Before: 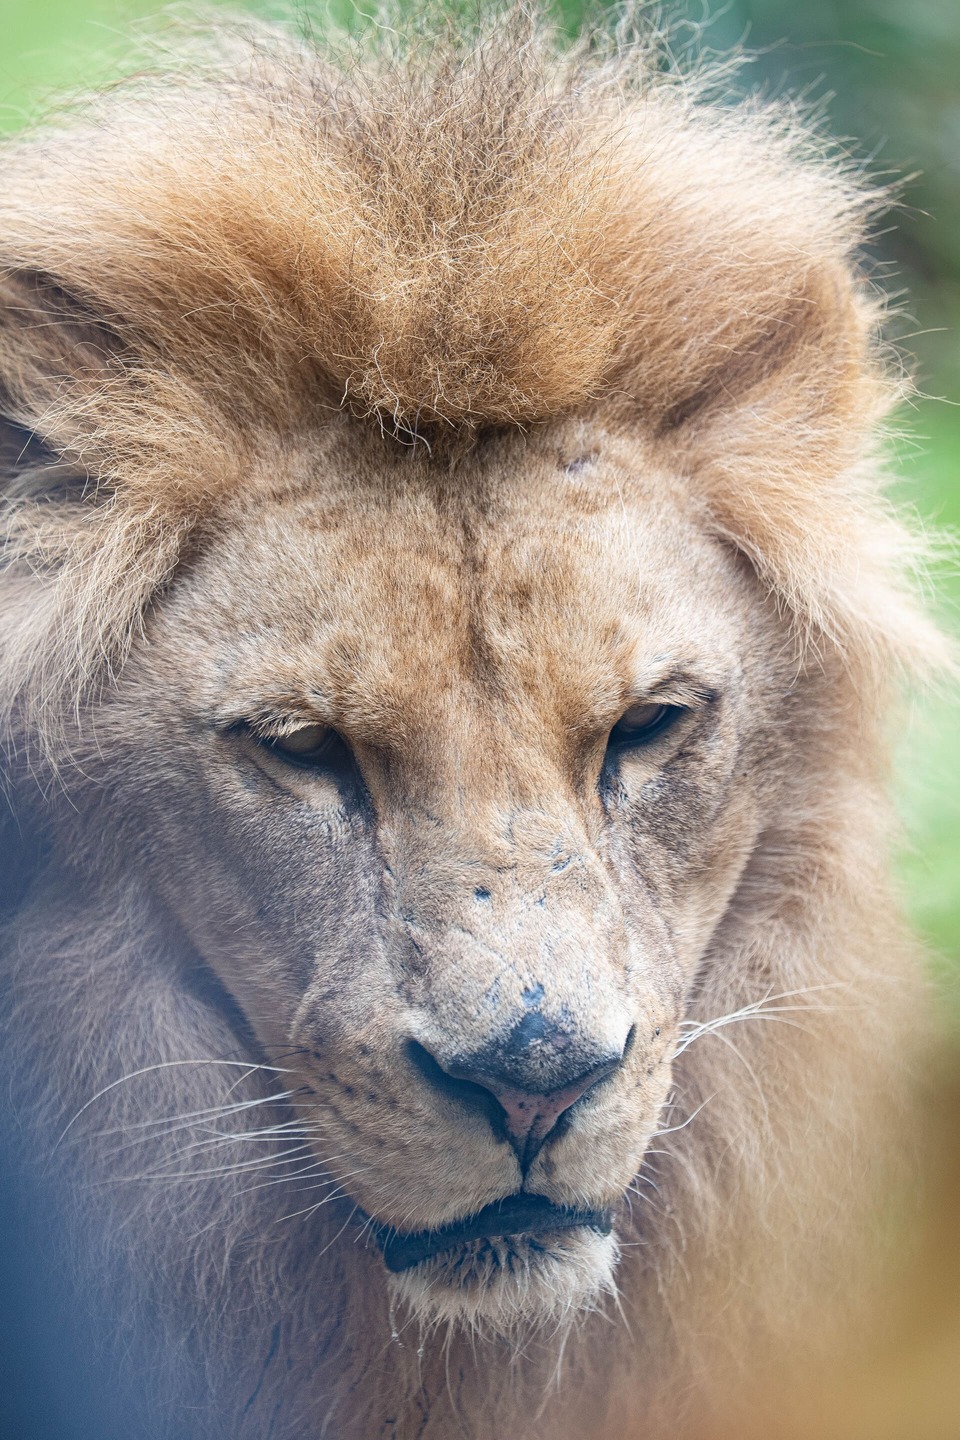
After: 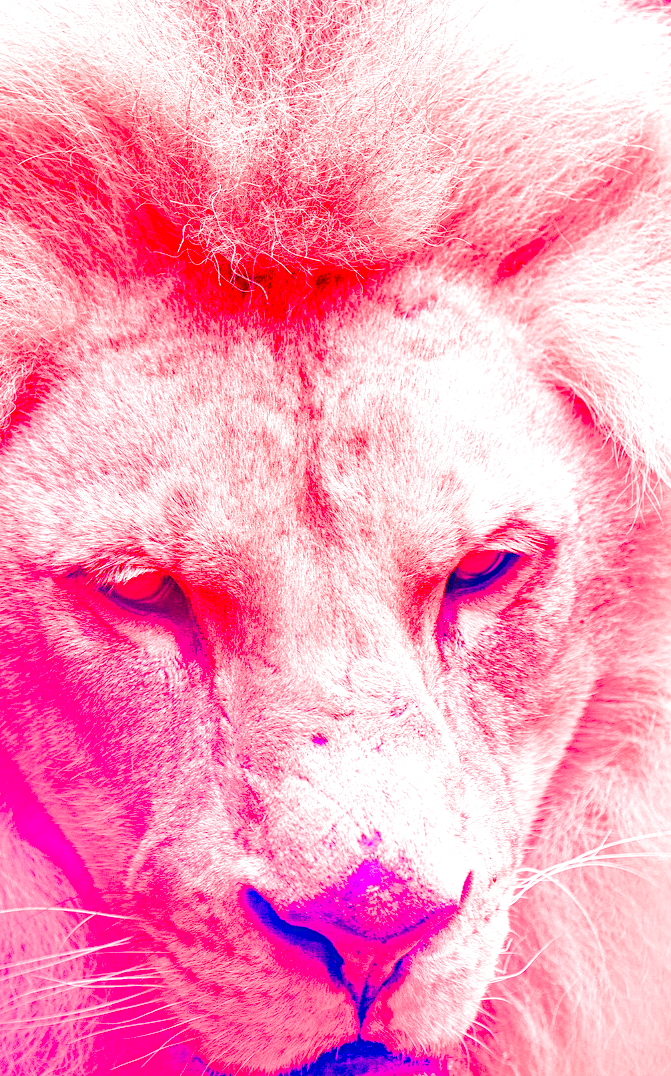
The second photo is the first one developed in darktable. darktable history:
filmic rgb: black relative exposure -7.65 EV, white relative exposure 4.56 EV, hardness 3.61
local contrast: detail 130%
crop and rotate: left 17.046%, top 10.659%, right 12.989%, bottom 14.553%
white balance: red 4.26, blue 1.802
color correction: saturation 2.15
rgb levels: mode RGB, independent channels, levels [[0, 0.474, 1], [0, 0.5, 1], [0, 0.5, 1]]
velvia: strength 21.76%
